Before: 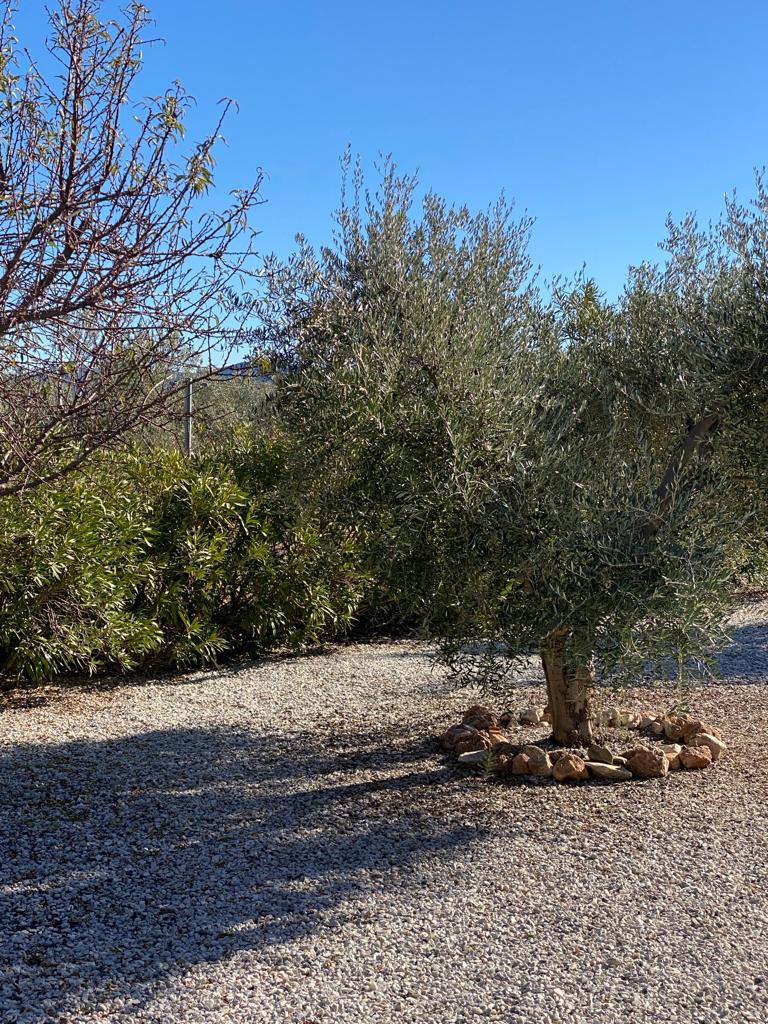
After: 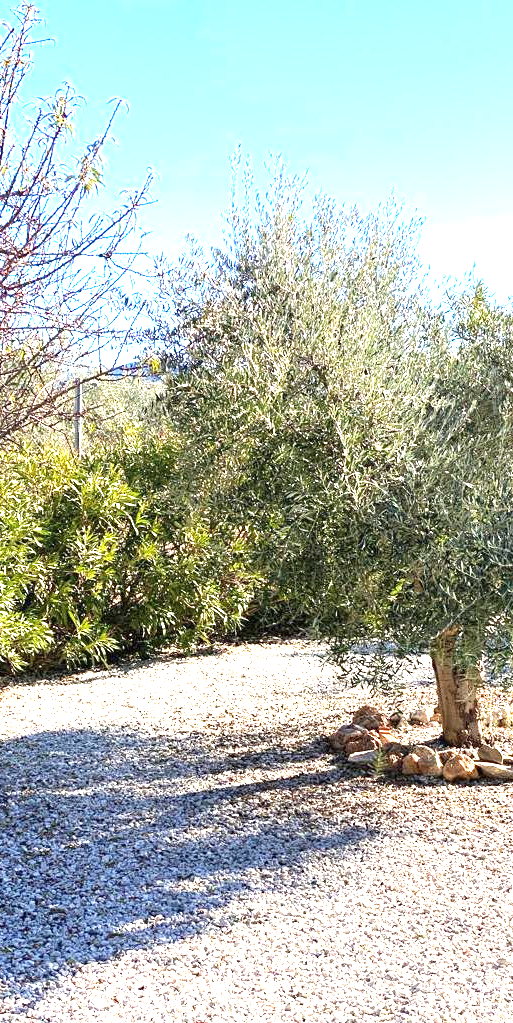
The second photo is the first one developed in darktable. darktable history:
exposure: black level correction 0, exposure 2.372 EV, compensate exposure bias true, compensate highlight preservation false
crop and rotate: left 14.452%, right 18.739%
